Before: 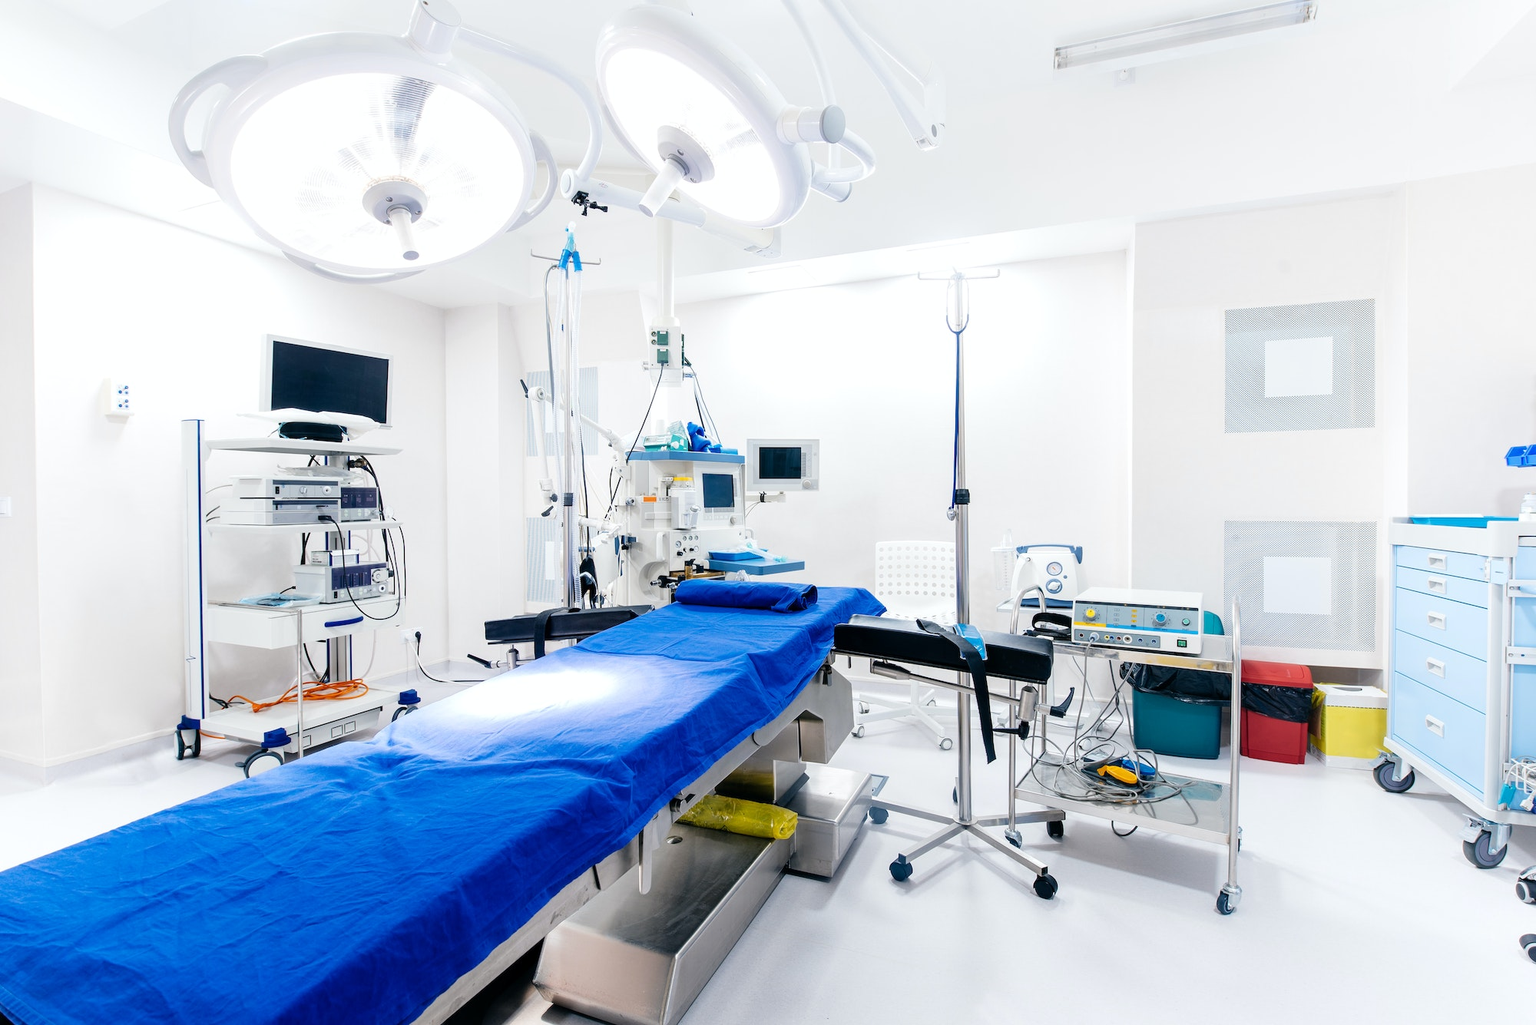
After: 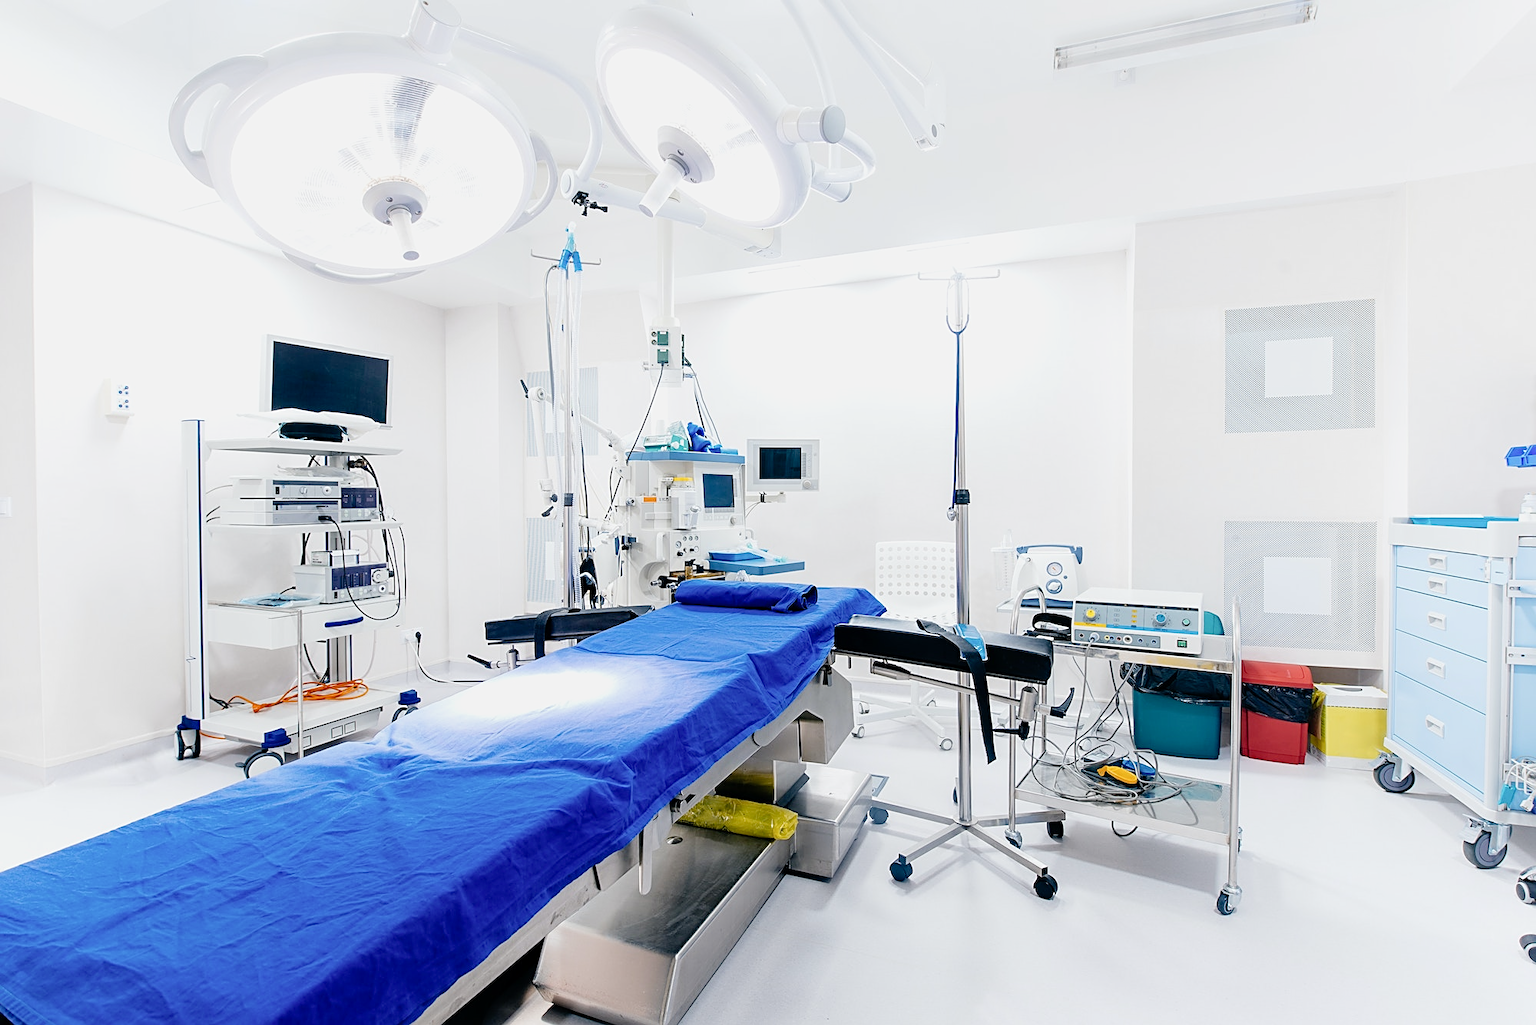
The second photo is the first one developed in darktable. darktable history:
tone curve: curves: ch0 [(0, 0) (0.07, 0.052) (0.23, 0.254) (0.486, 0.53) (0.822, 0.825) (0.994, 0.955)]; ch1 [(0, 0) (0.226, 0.261) (0.379, 0.442) (0.469, 0.472) (0.495, 0.495) (0.514, 0.504) (0.561, 0.568) (0.59, 0.612) (1, 1)]; ch2 [(0, 0) (0.269, 0.299) (0.459, 0.441) (0.498, 0.499) (0.523, 0.52) (0.551, 0.576) (0.629, 0.643) (0.659, 0.681) (0.718, 0.764) (1, 1)], preserve colors none
sharpen: on, module defaults
